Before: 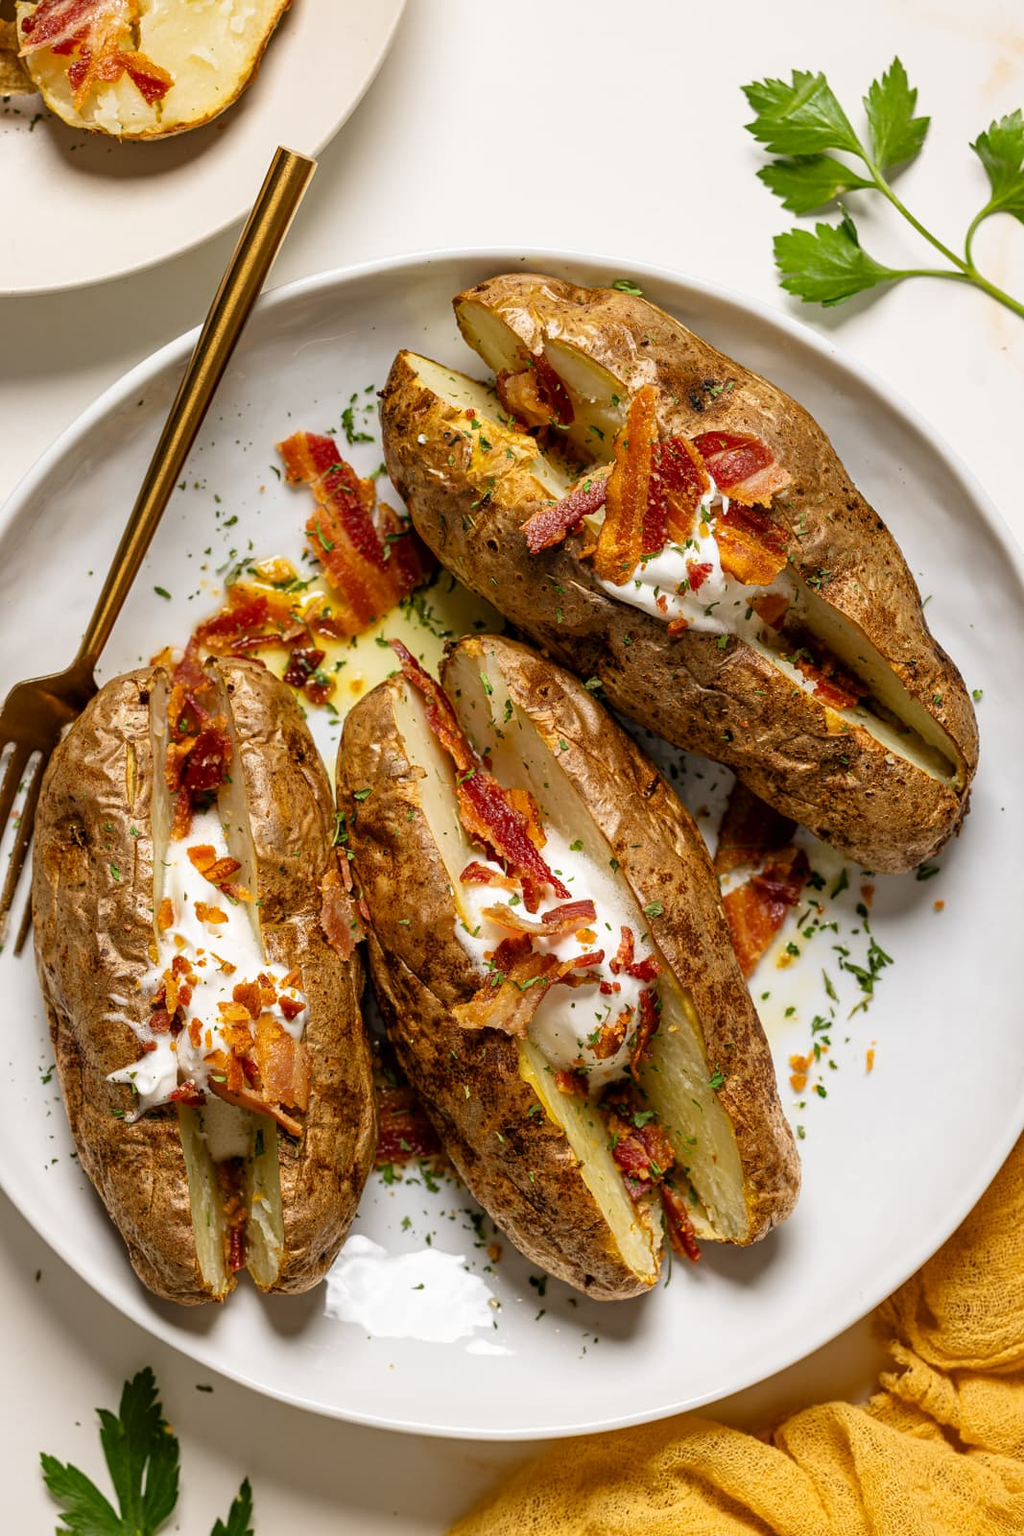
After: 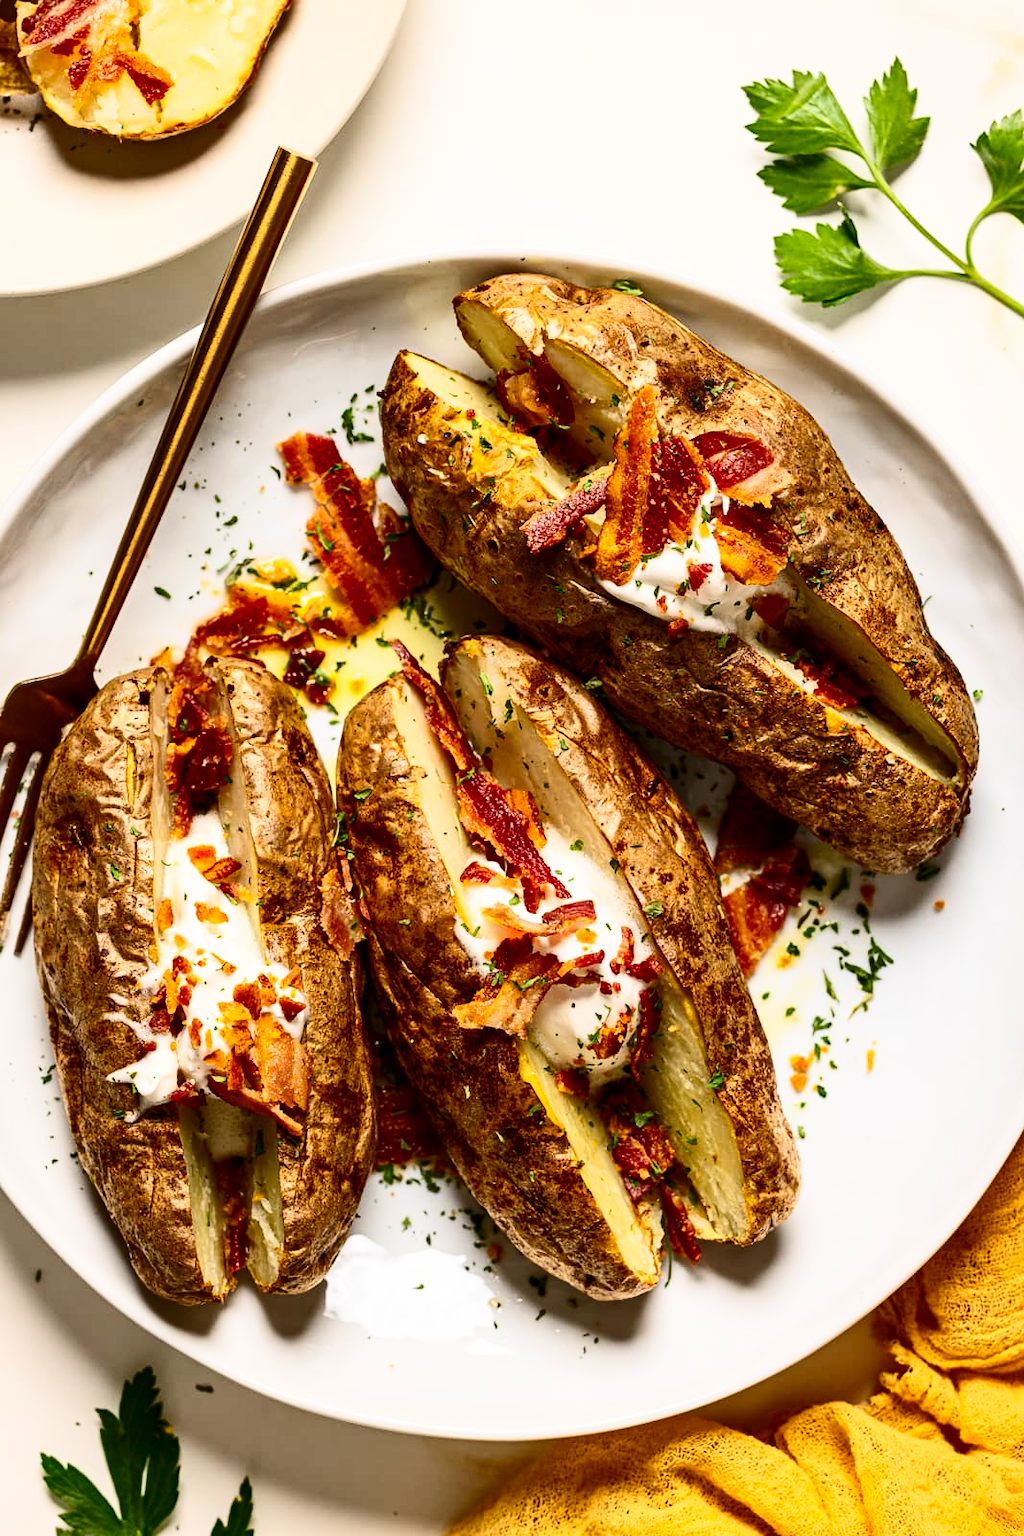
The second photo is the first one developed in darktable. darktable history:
local contrast: mode bilateral grid, contrast 14, coarseness 36, detail 104%, midtone range 0.2
contrast brightness saturation: contrast 0.398, brightness 0.046, saturation 0.258
